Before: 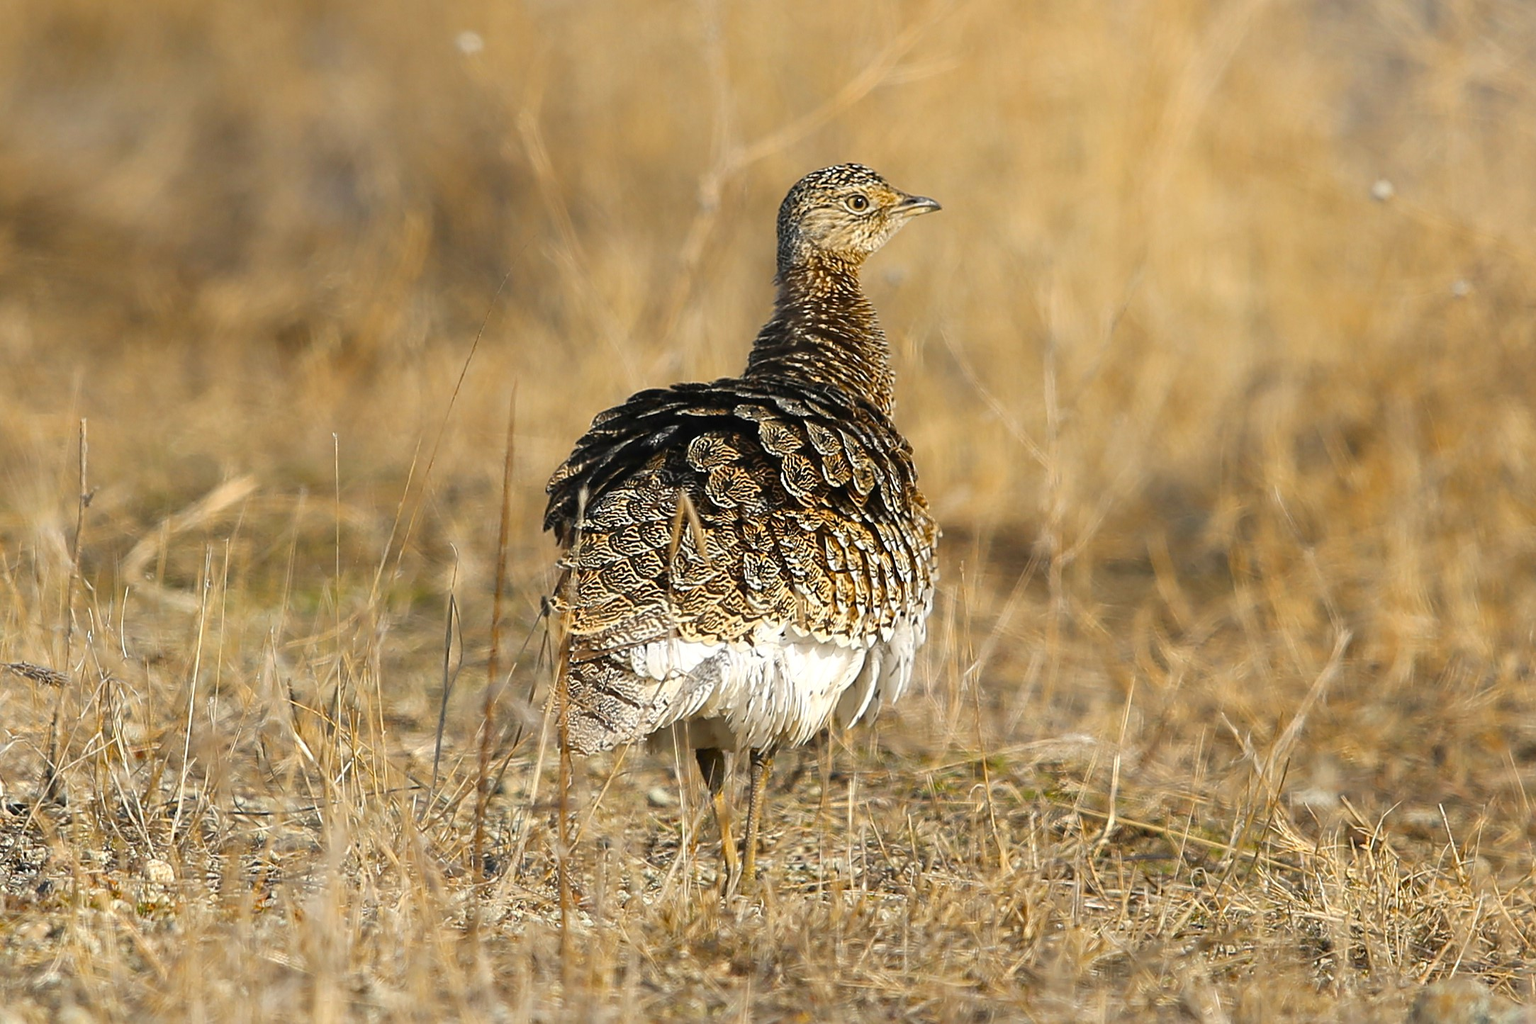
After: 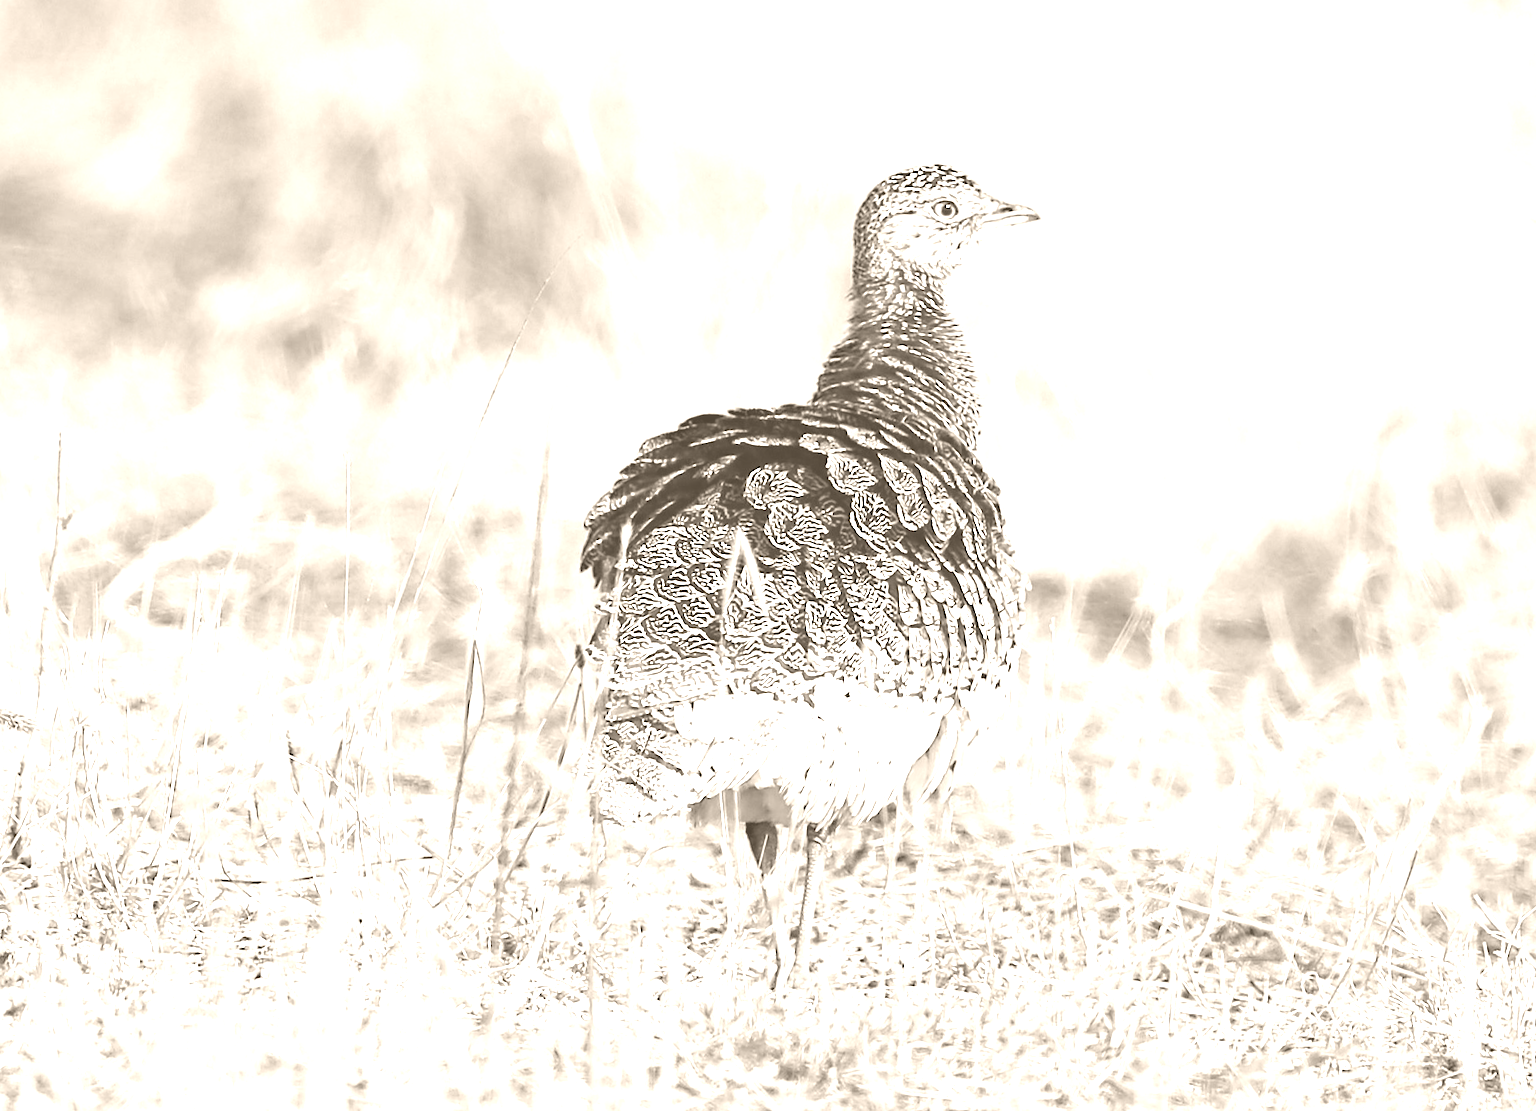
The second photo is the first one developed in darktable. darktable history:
rotate and perspective: rotation 1.57°, crop left 0.018, crop right 0.982, crop top 0.039, crop bottom 0.961
colorize: hue 34.49°, saturation 35.33%, source mix 100%, version 1
crop and rotate: left 1.088%, right 8.807%
exposure: black level correction 0, exposure 1 EV, compensate exposure bias true, compensate highlight preservation false
haze removal: strength 0.29, distance 0.25, compatibility mode true, adaptive false
